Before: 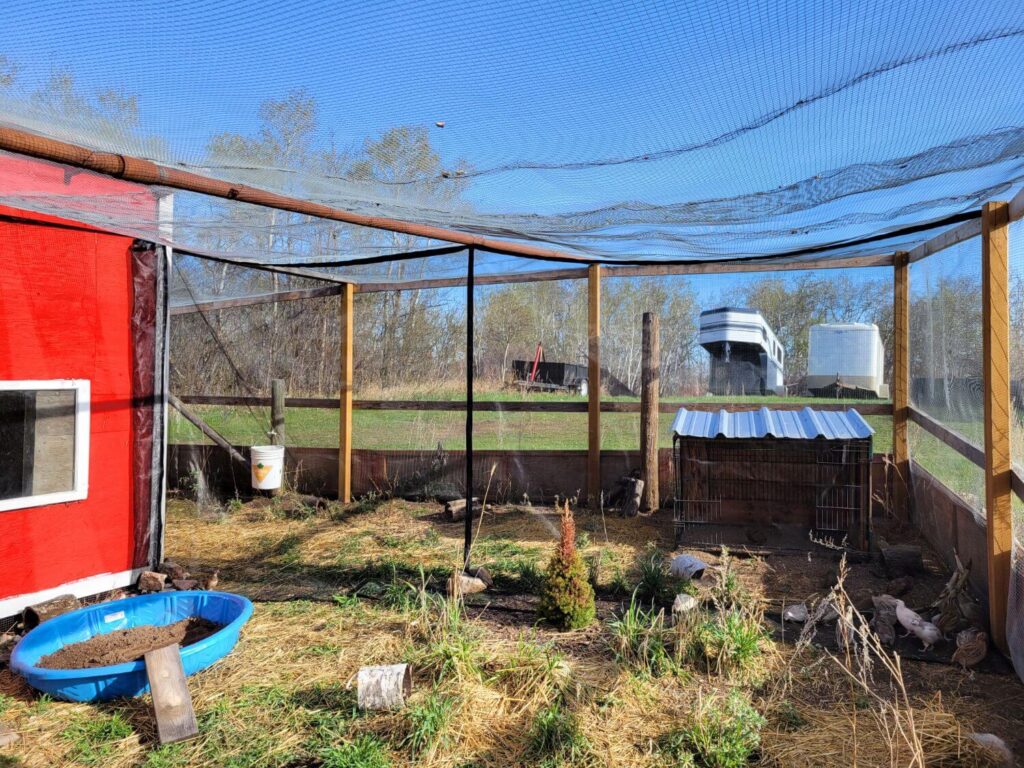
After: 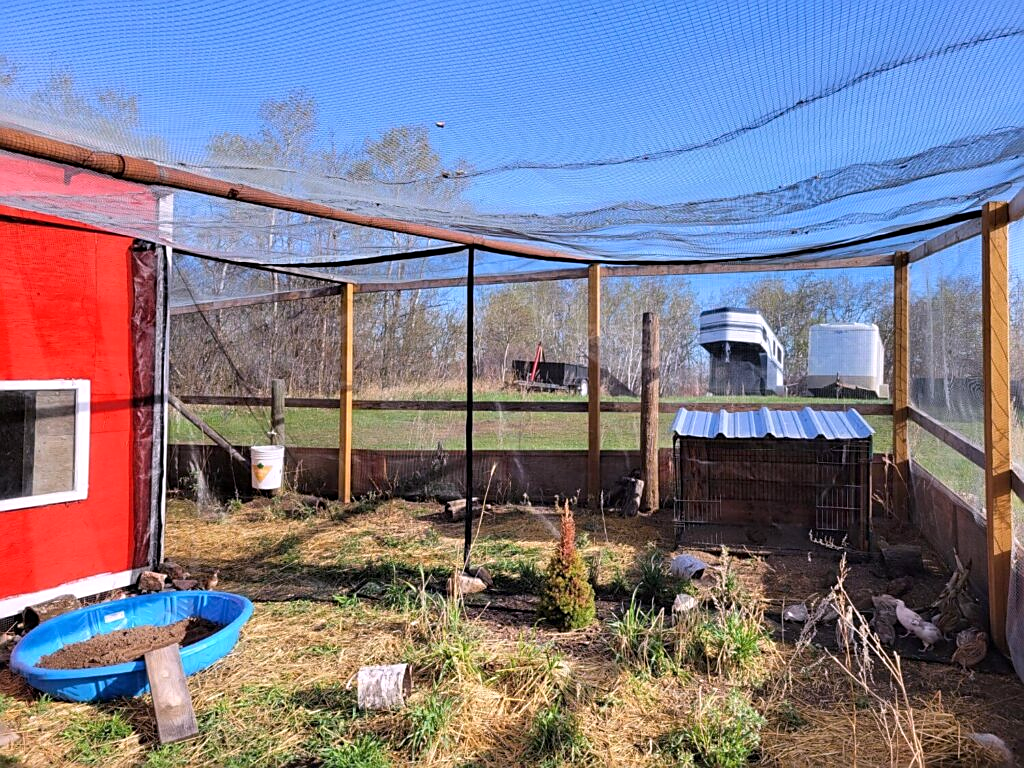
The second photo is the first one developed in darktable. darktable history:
white balance: red 1.05, blue 1.072
sharpen: on, module defaults
